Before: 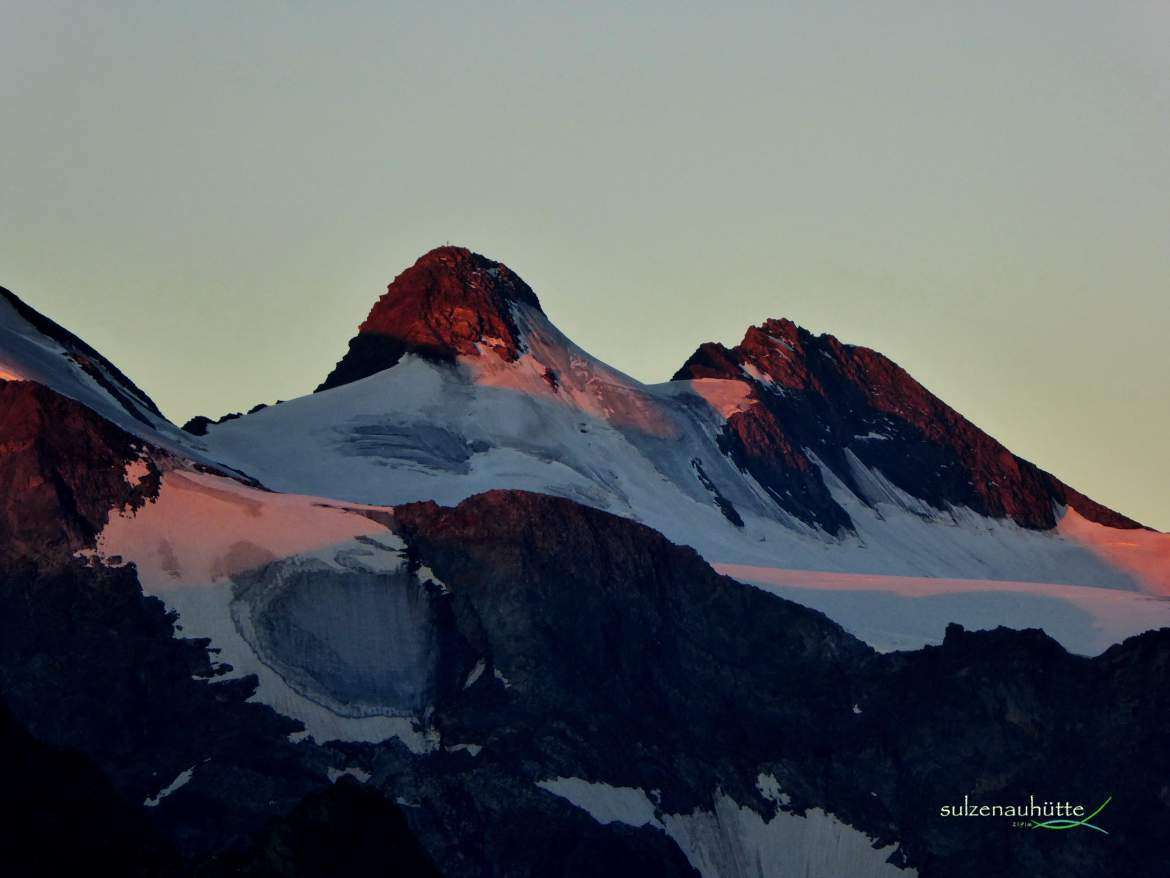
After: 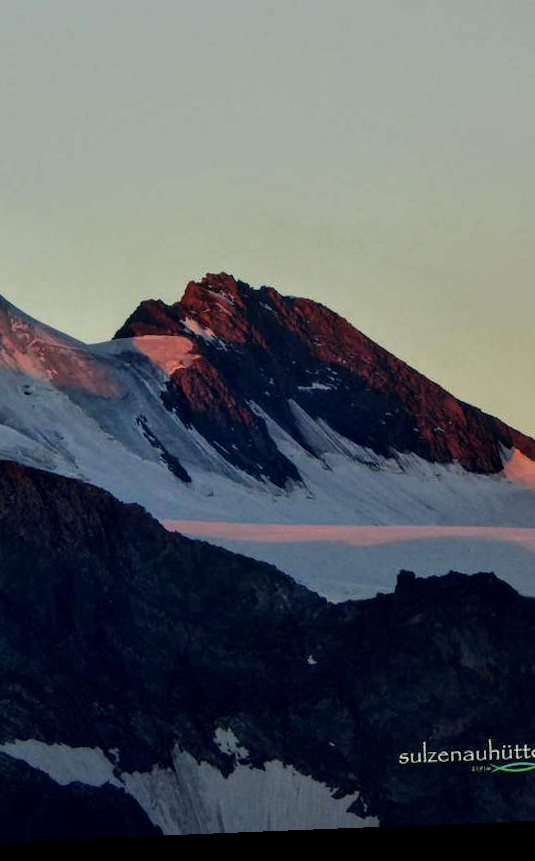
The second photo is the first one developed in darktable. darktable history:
local contrast: on, module defaults
crop: left 47.628%, top 6.643%, right 7.874%
rotate and perspective: rotation -2.29°, automatic cropping off
white balance: emerald 1
